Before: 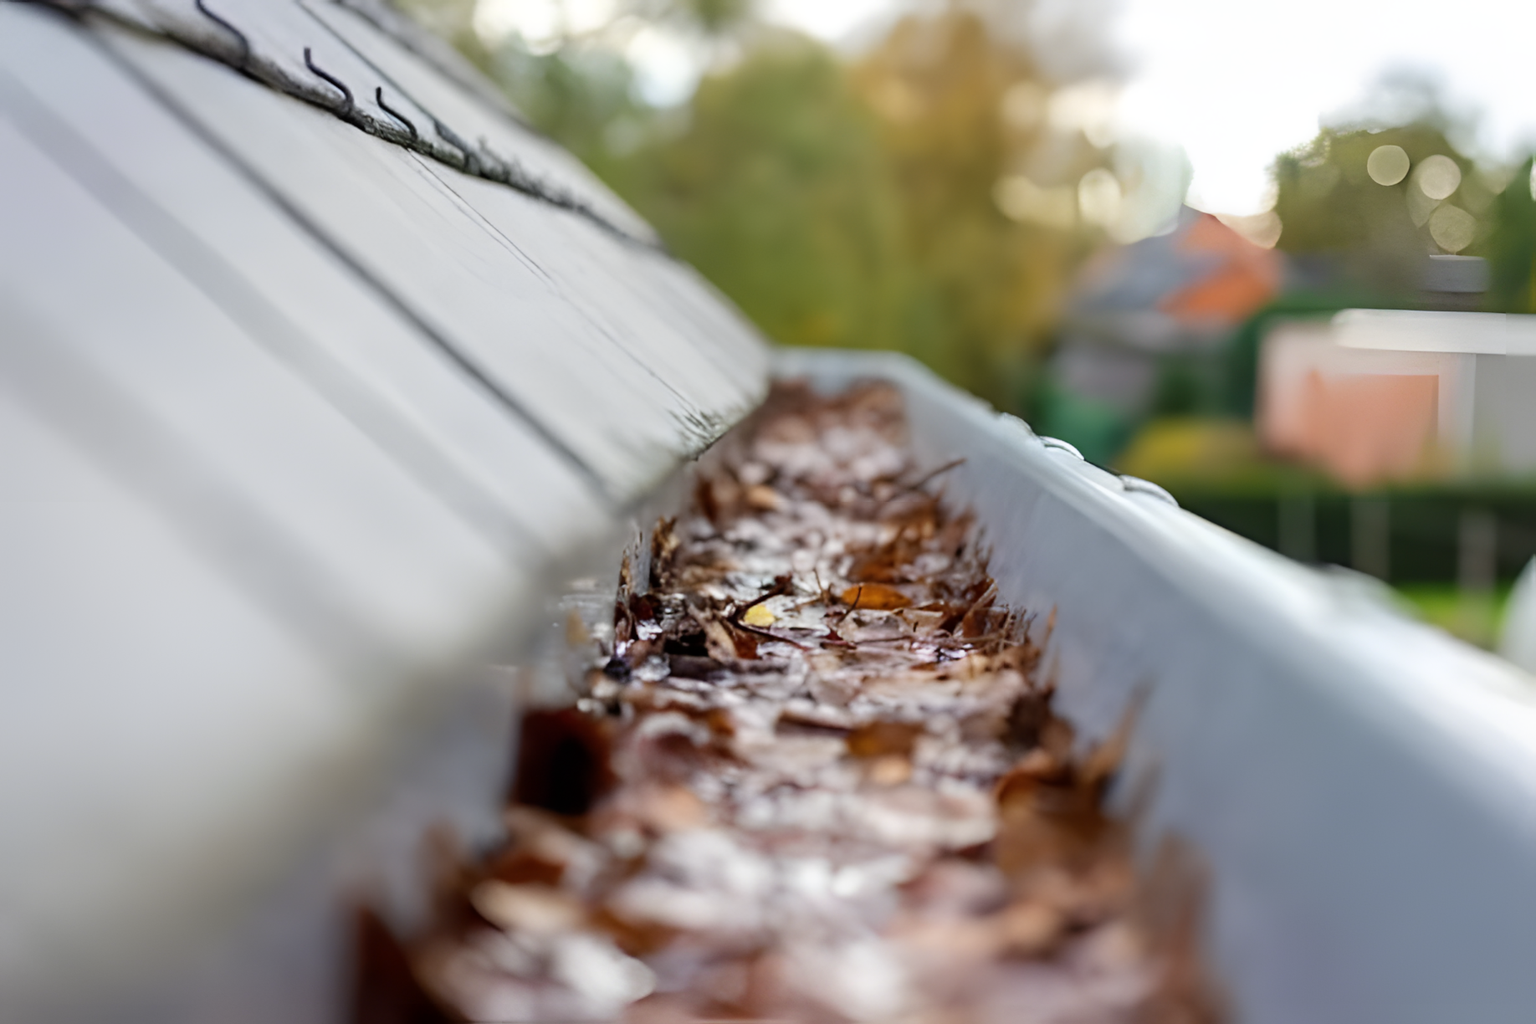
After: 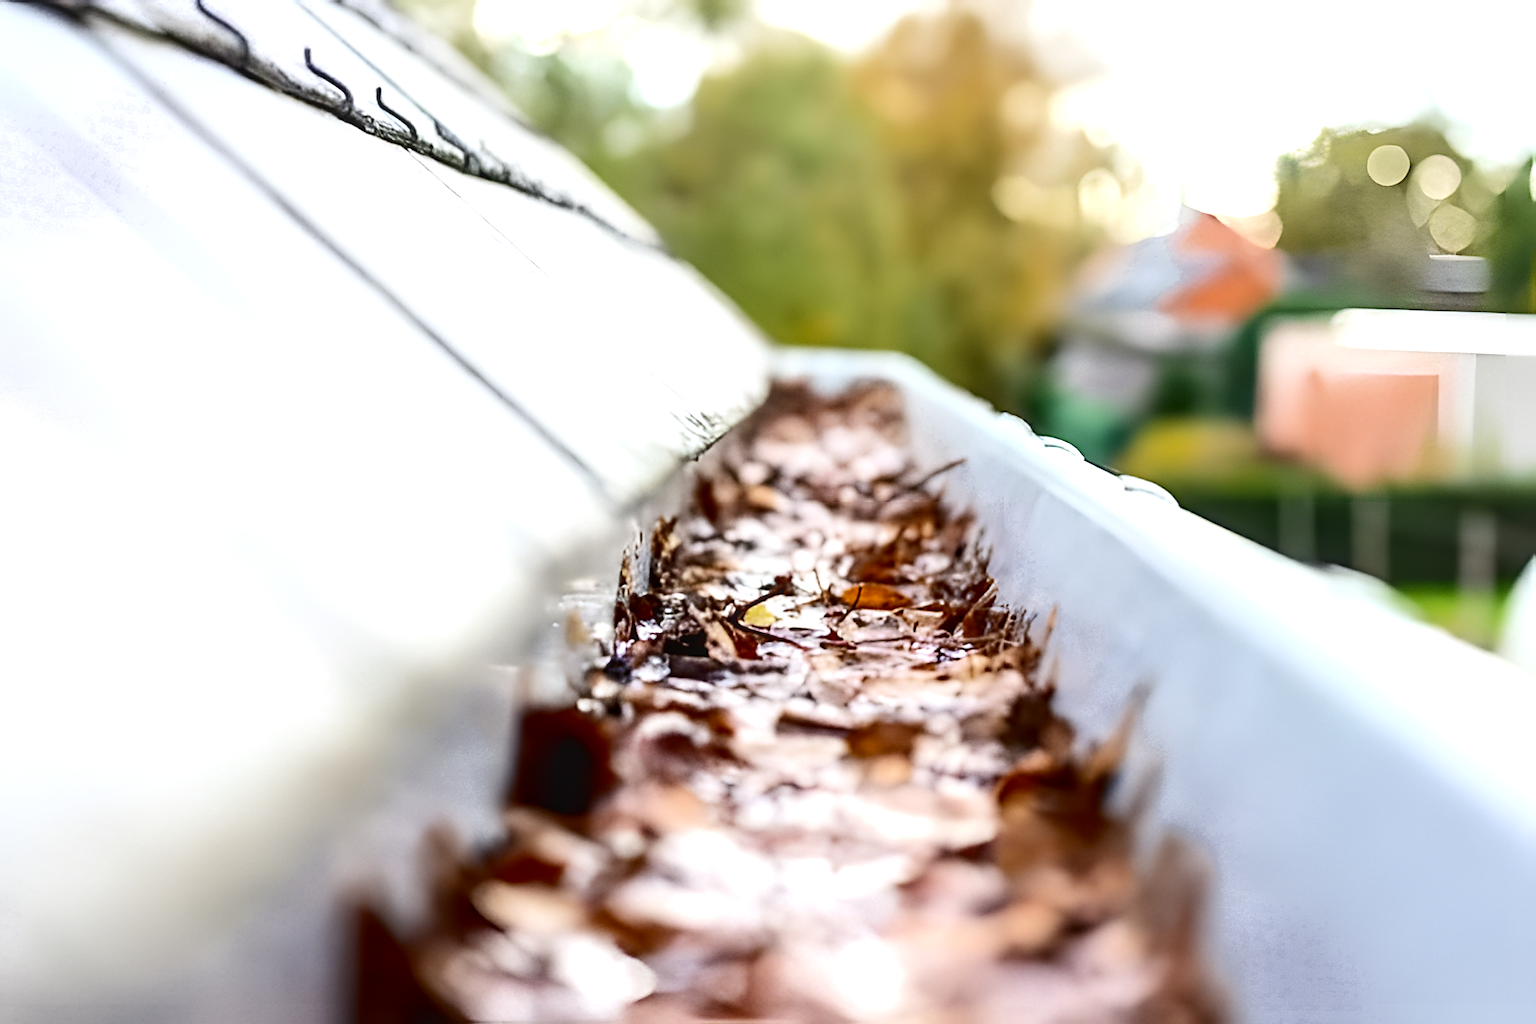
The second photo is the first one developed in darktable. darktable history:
local contrast: on, module defaults
contrast brightness saturation: contrast 0.28
tone equalizer: on, module defaults
exposure: black level correction 0.001, exposure 1 EV, compensate highlight preservation false
sharpen: on, module defaults
color zones: curves: ch0 [(0.27, 0.396) (0.563, 0.504) (0.75, 0.5) (0.787, 0.307)]
